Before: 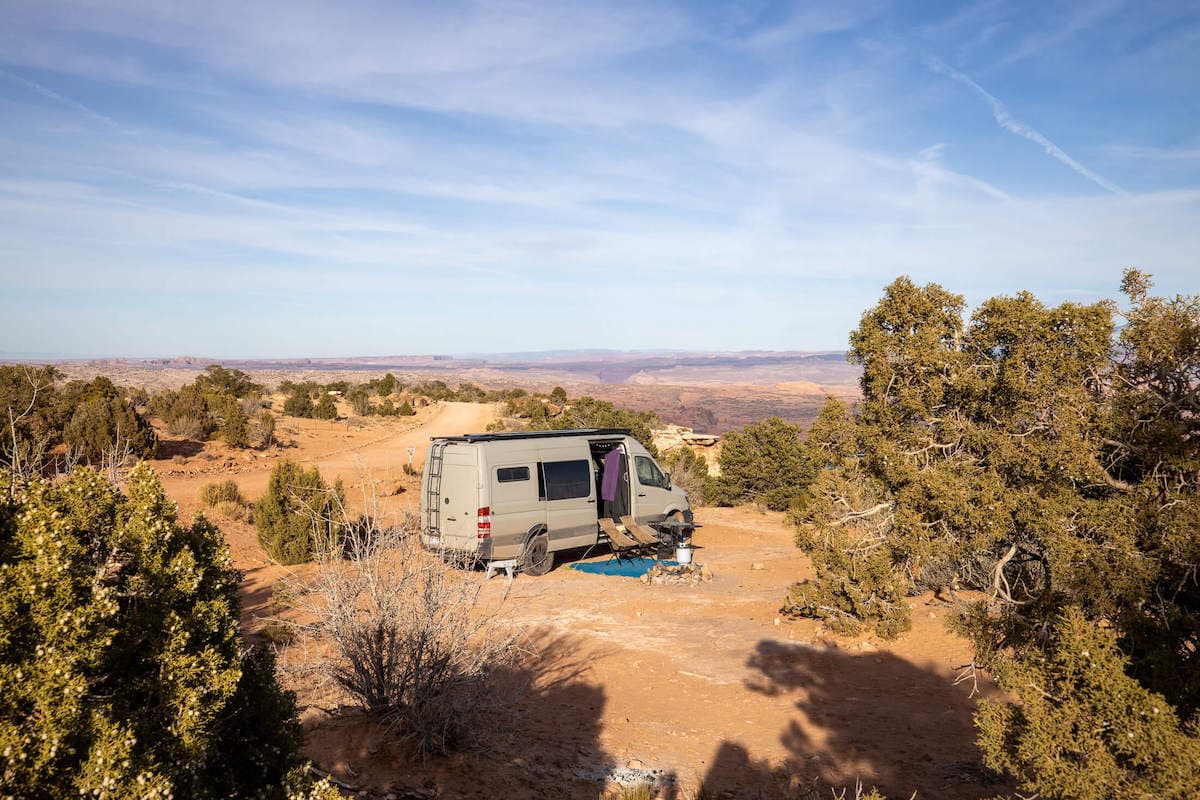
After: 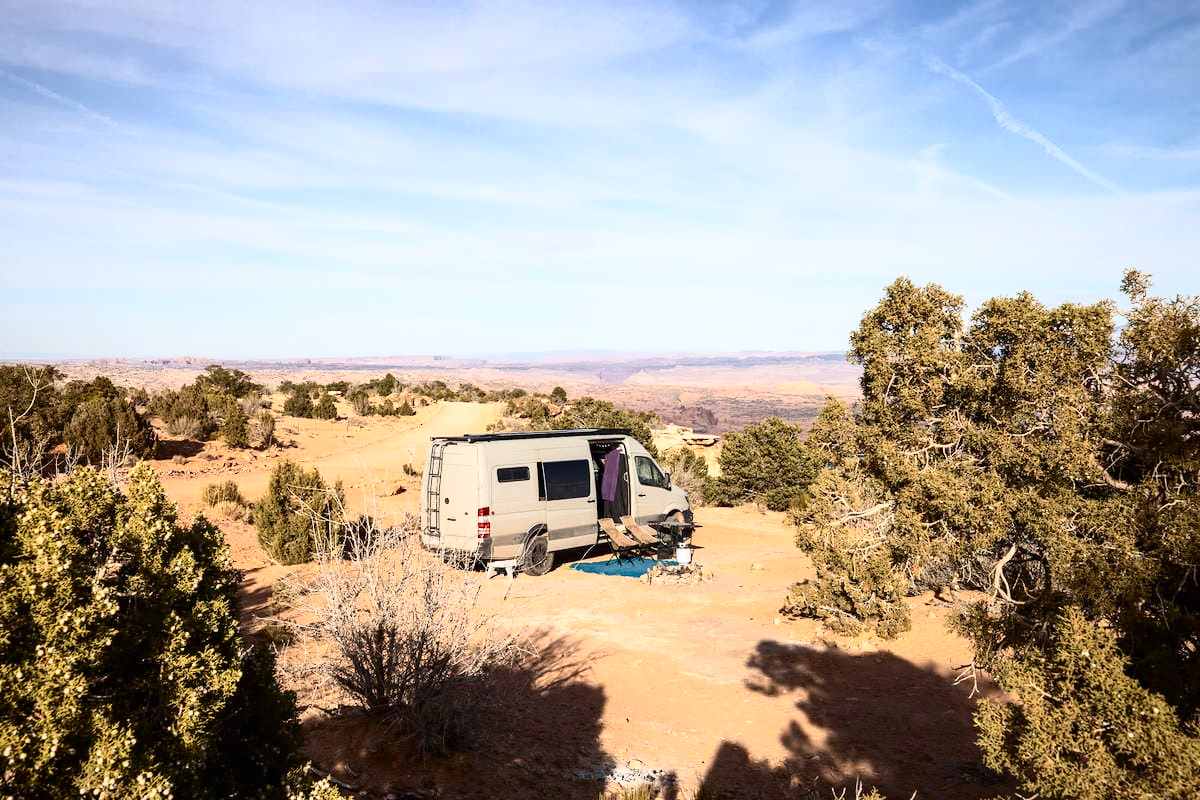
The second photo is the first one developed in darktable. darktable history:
contrast brightness saturation: contrast 0.372, brightness 0.104
